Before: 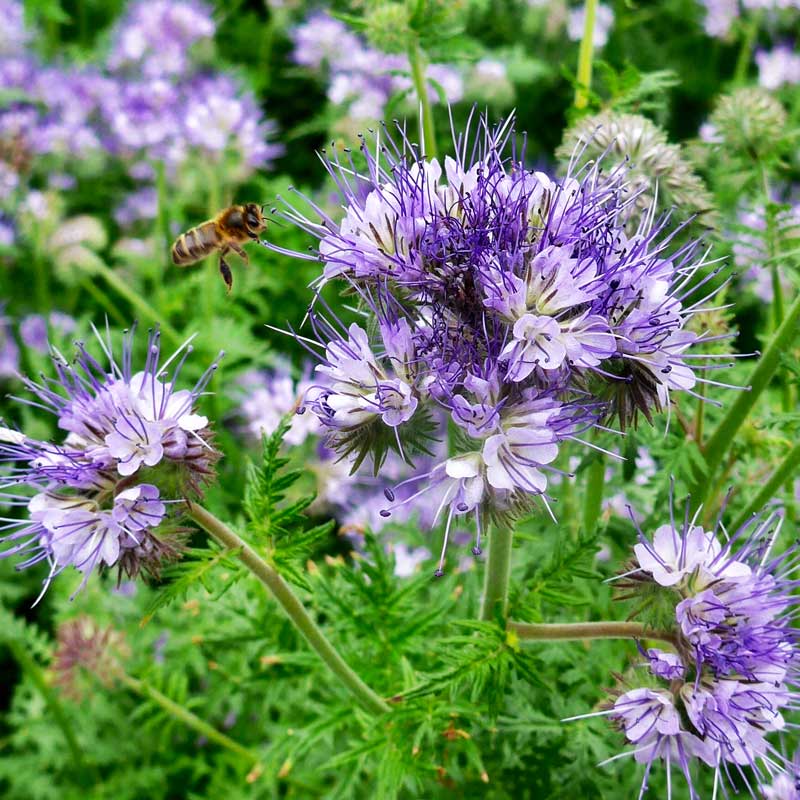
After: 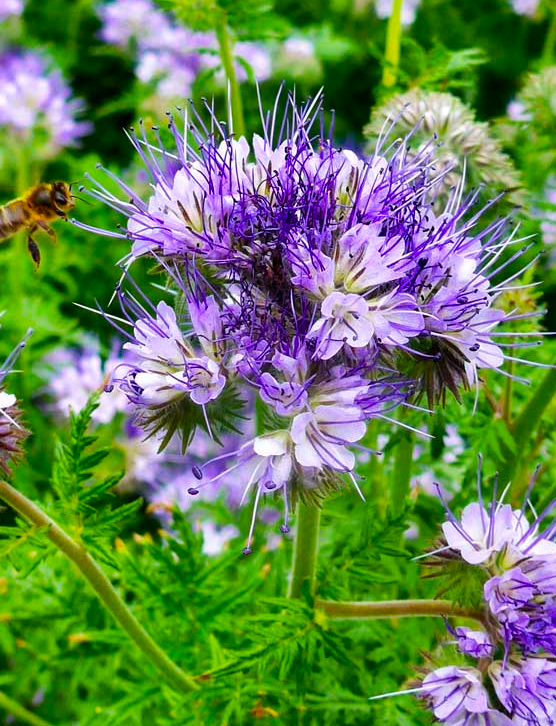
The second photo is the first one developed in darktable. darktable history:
color balance rgb: linear chroma grading › global chroma 15%, perceptual saturation grading › global saturation 30%
crop and rotate: left 24.034%, top 2.838%, right 6.406%, bottom 6.299%
